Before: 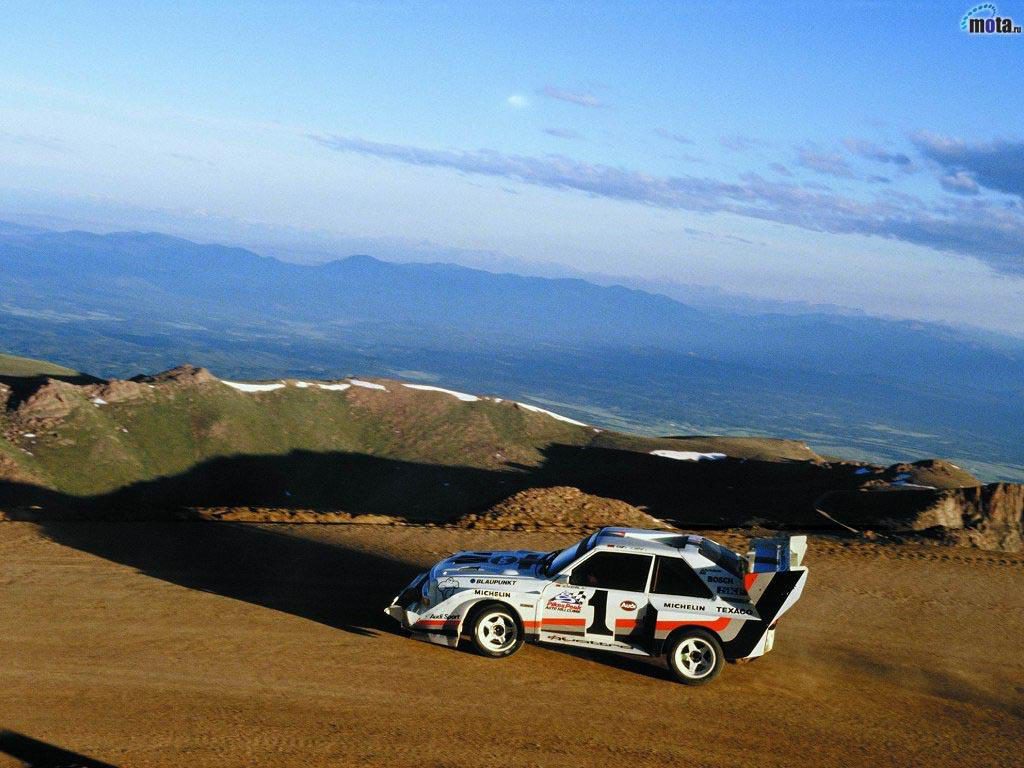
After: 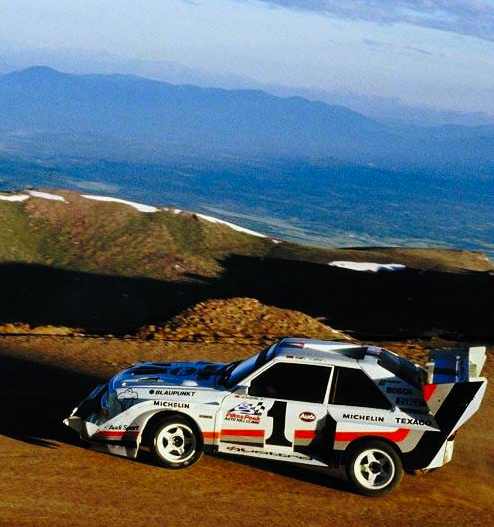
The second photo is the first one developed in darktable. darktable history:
base curve: curves: ch0 [(0, 0) (0.073, 0.04) (0.157, 0.139) (0.492, 0.492) (0.758, 0.758) (1, 1)], preserve colors none
crop: left 31.379%, top 24.658%, right 20.326%, bottom 6.628%
